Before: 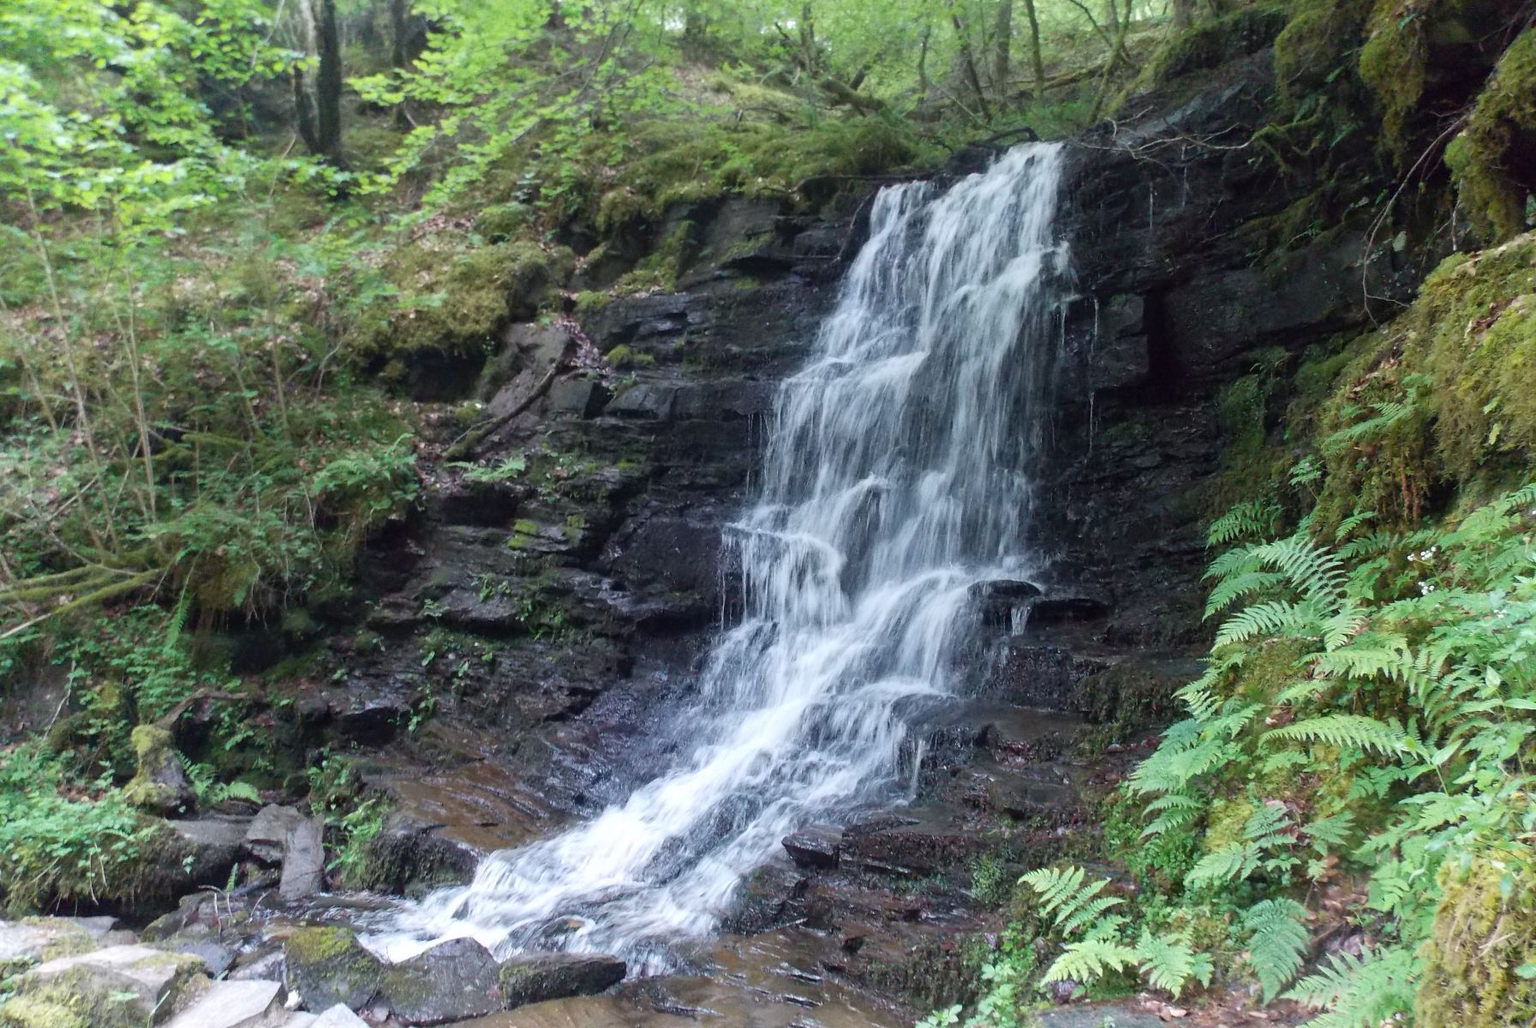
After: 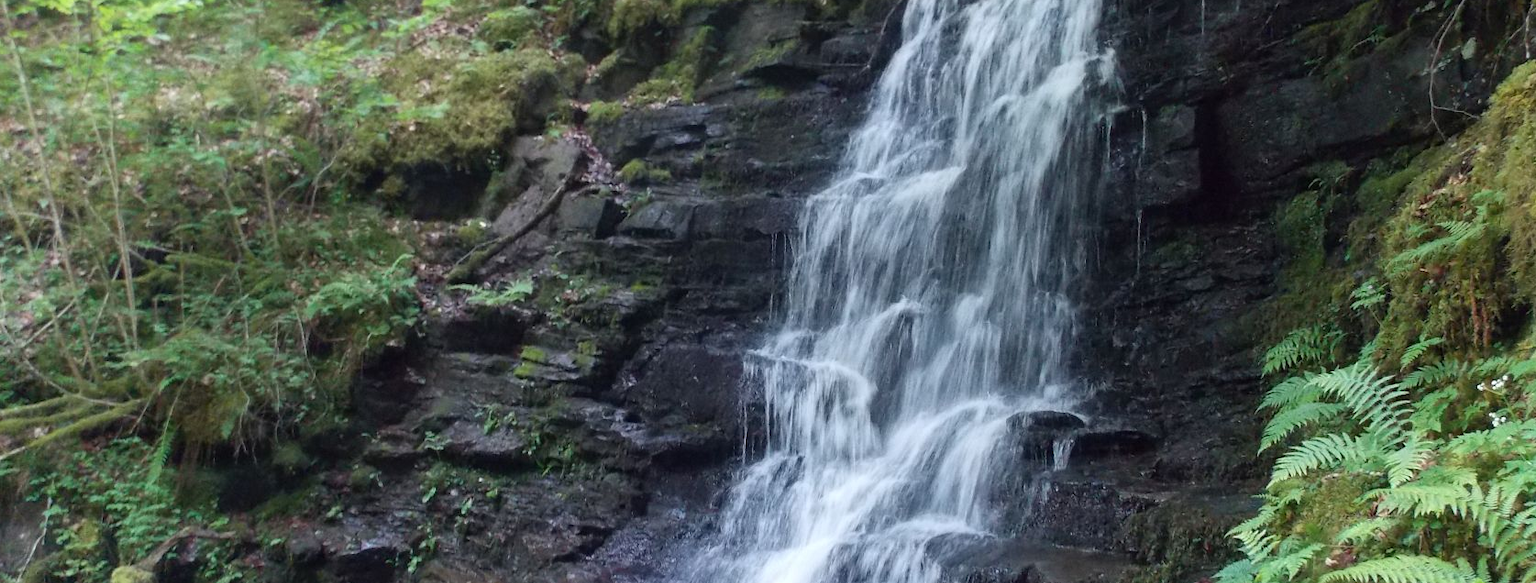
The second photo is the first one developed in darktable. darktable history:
crop: left 1.791%, top 19.1%, right 4.782%, bottom 27.874%
